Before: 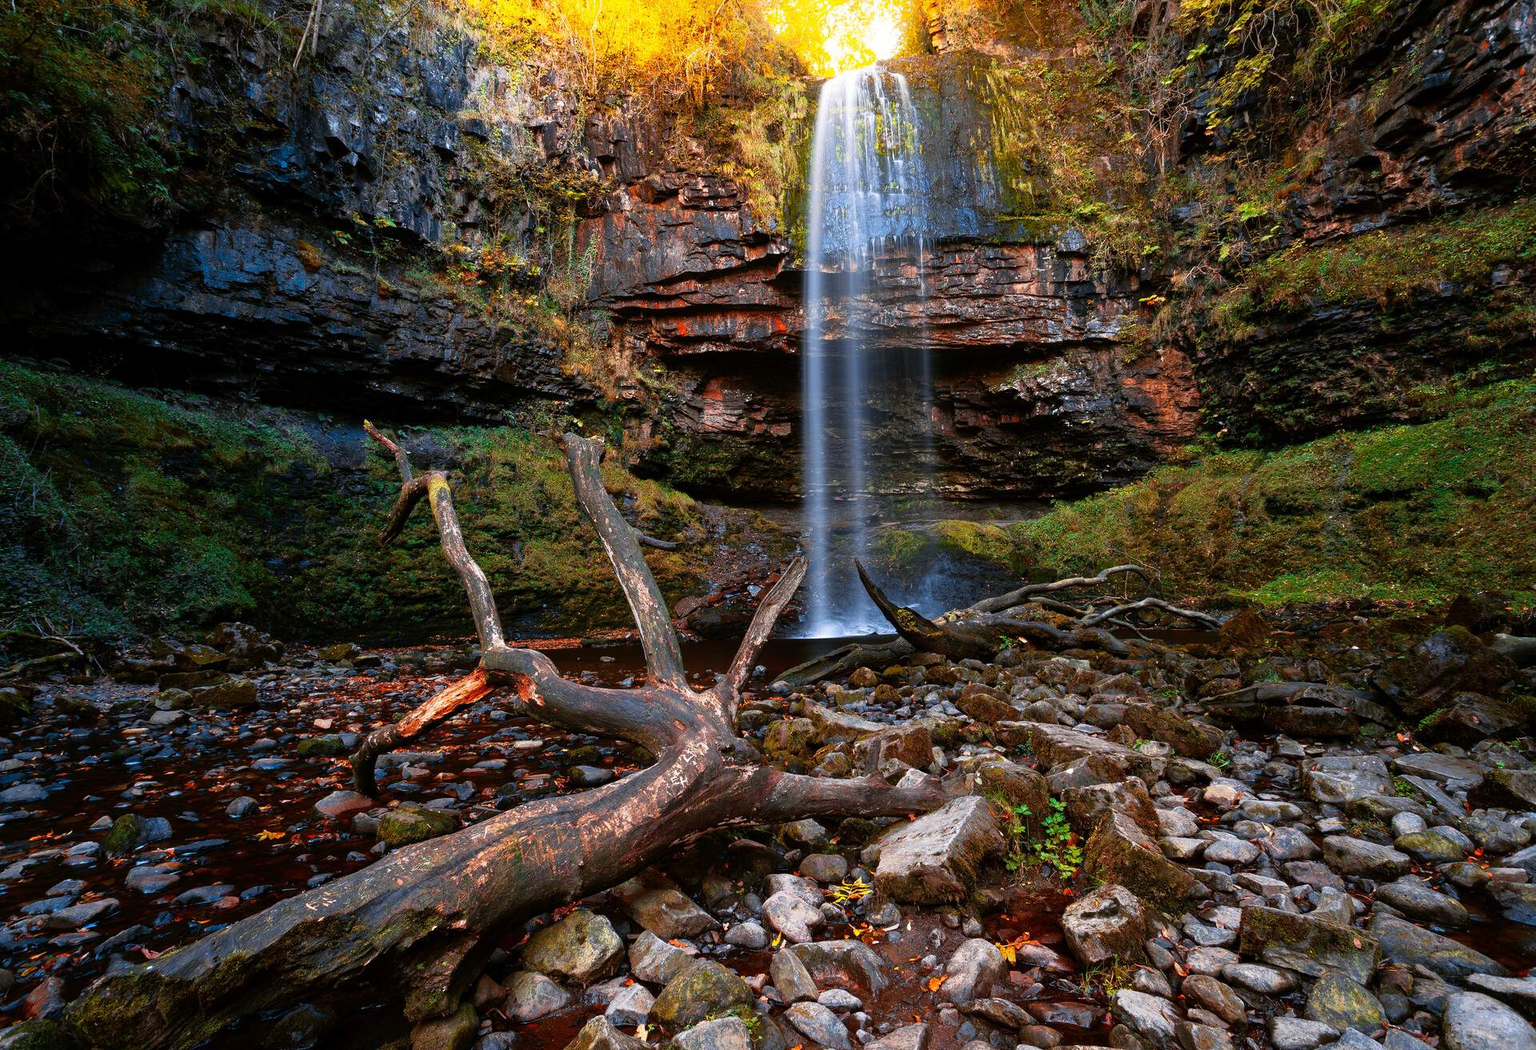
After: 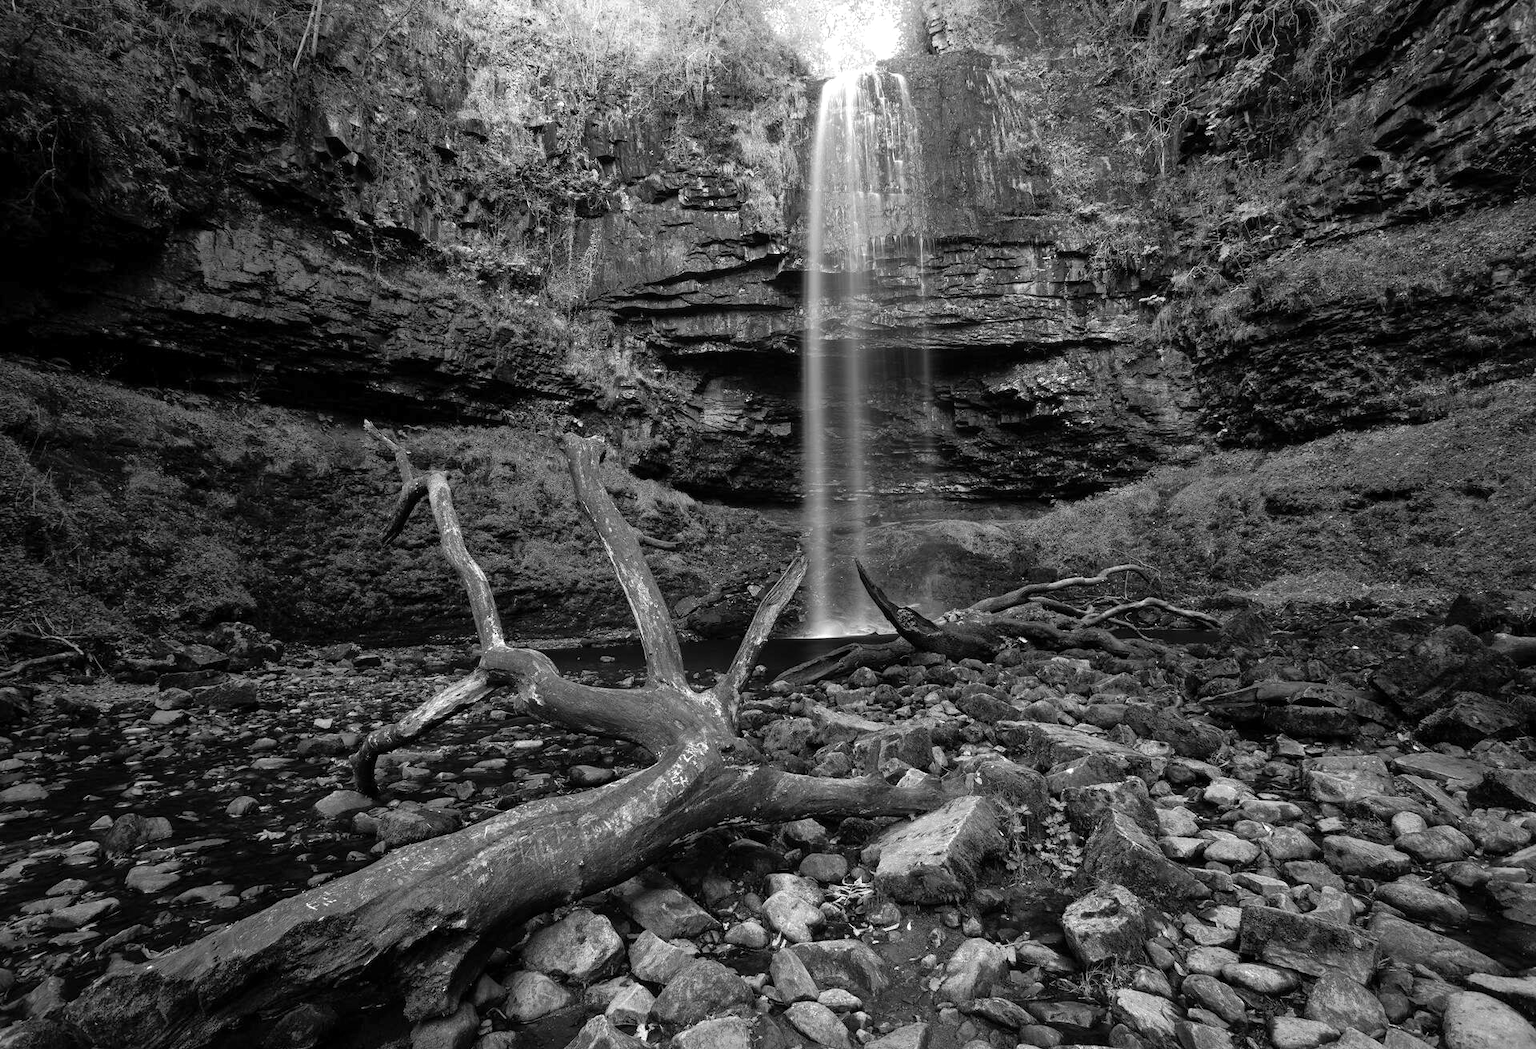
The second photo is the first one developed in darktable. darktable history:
monochrome: a 1.94, b -0.638
color zones: curves: ch0 [(0, 0.278) (0.143, 0.5) (0.286, 0.5) (0.429, 0.5) (0.571, 0.5) (0.714, 0.5) (0.857, 0.5) (1, 0.5)]; ch1 [(0, 1) (0.143, 0.165) (0.286, 0) (0.429, 0) (0.571, 0) (0.714, 0) (0.857, 0.5) (1, 0.5)]; ch2 [(0, 0.508) (0.143, 0.5) (0.286, 0.5) (0.429, 0.5) (0.571, 0.5) (0.714, 0.5) (0.857, 0.5) (1, 0.5)]
levels: levels [0, 0.476, 0.951]
shadows and highlights: shadows 40, highlights -60
